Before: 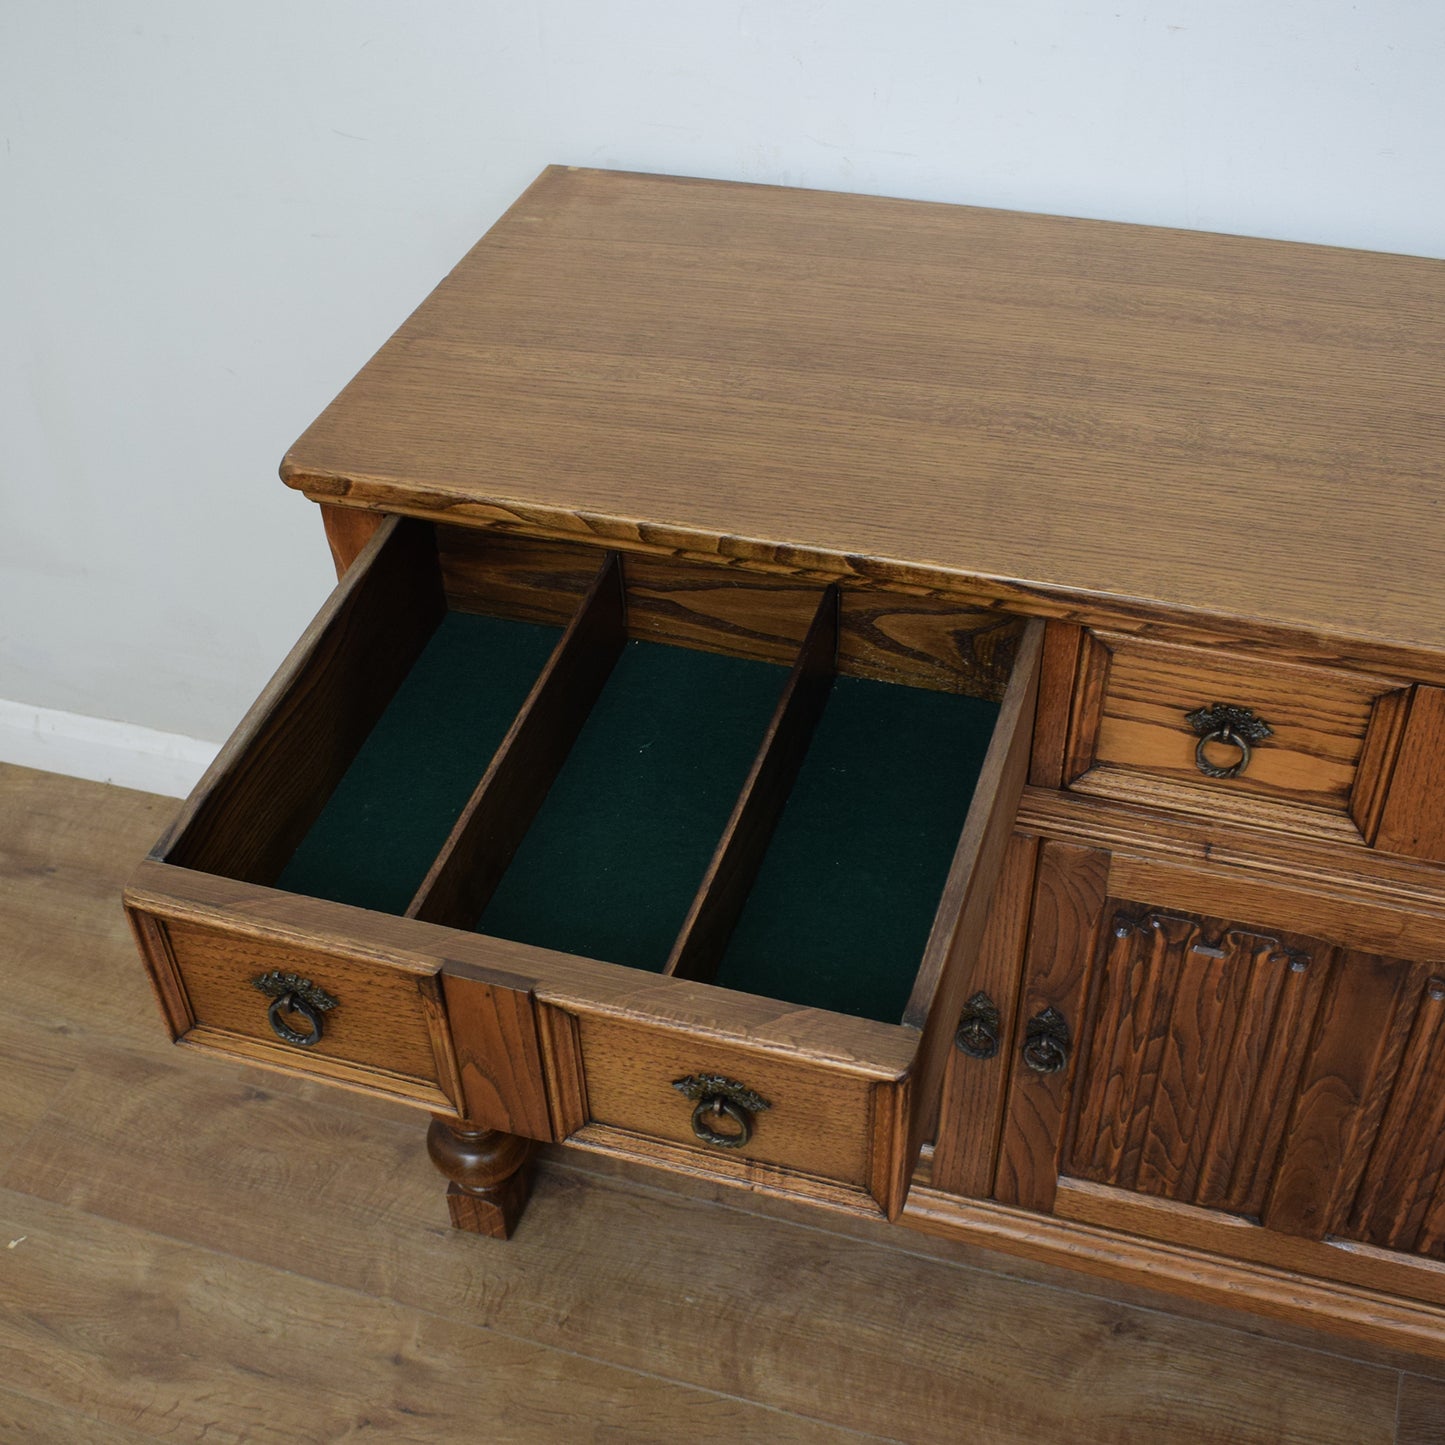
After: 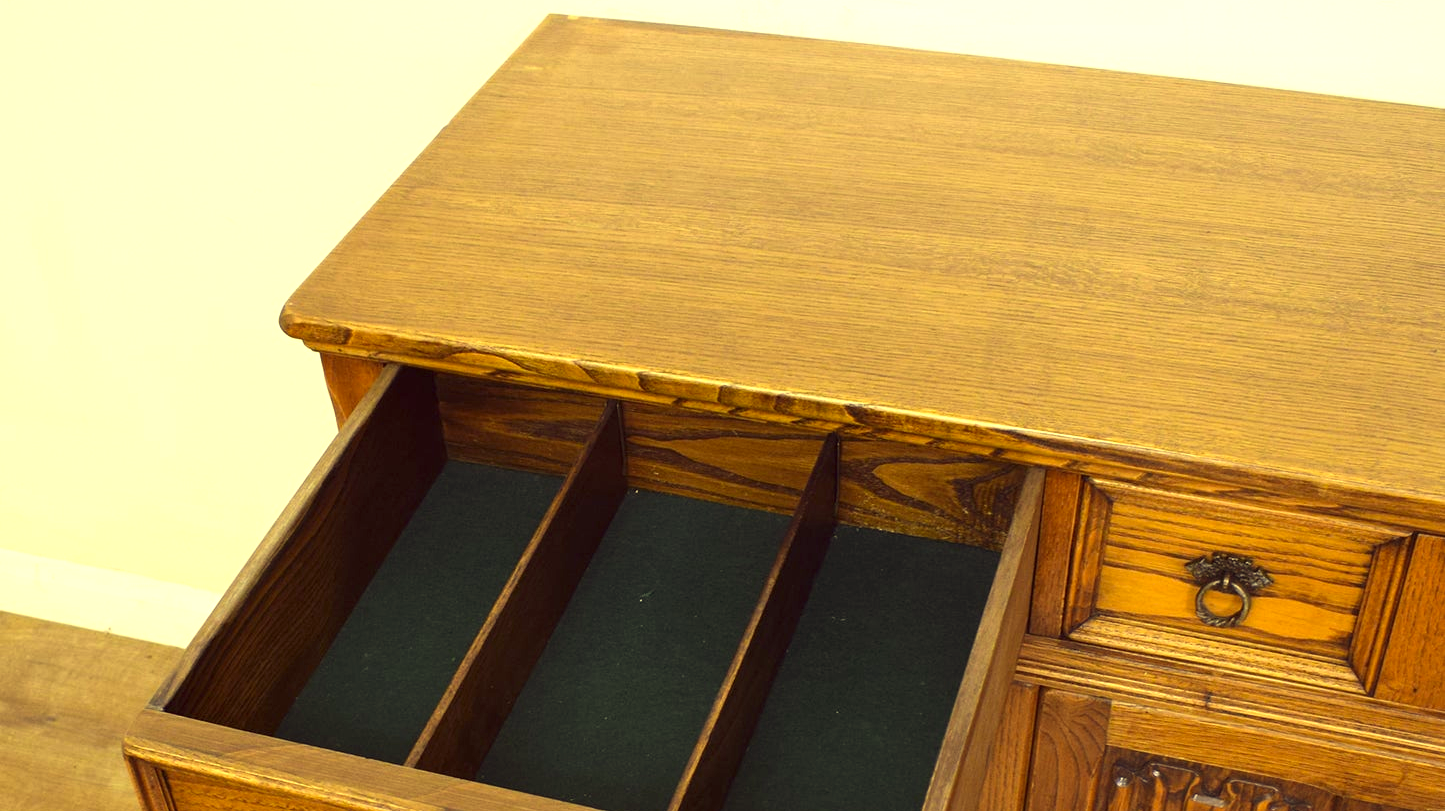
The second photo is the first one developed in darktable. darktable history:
crop and rotate: top 10.471%, bottom 33.39%
exposure: black level correction 0, exposure 1.199 EV, compensate exposure bias true, compensate highlight preservation false
color correction: highlights a* -0.626, highlights b* 39.52, shadows a* 9.81, shadows b* -0.47
